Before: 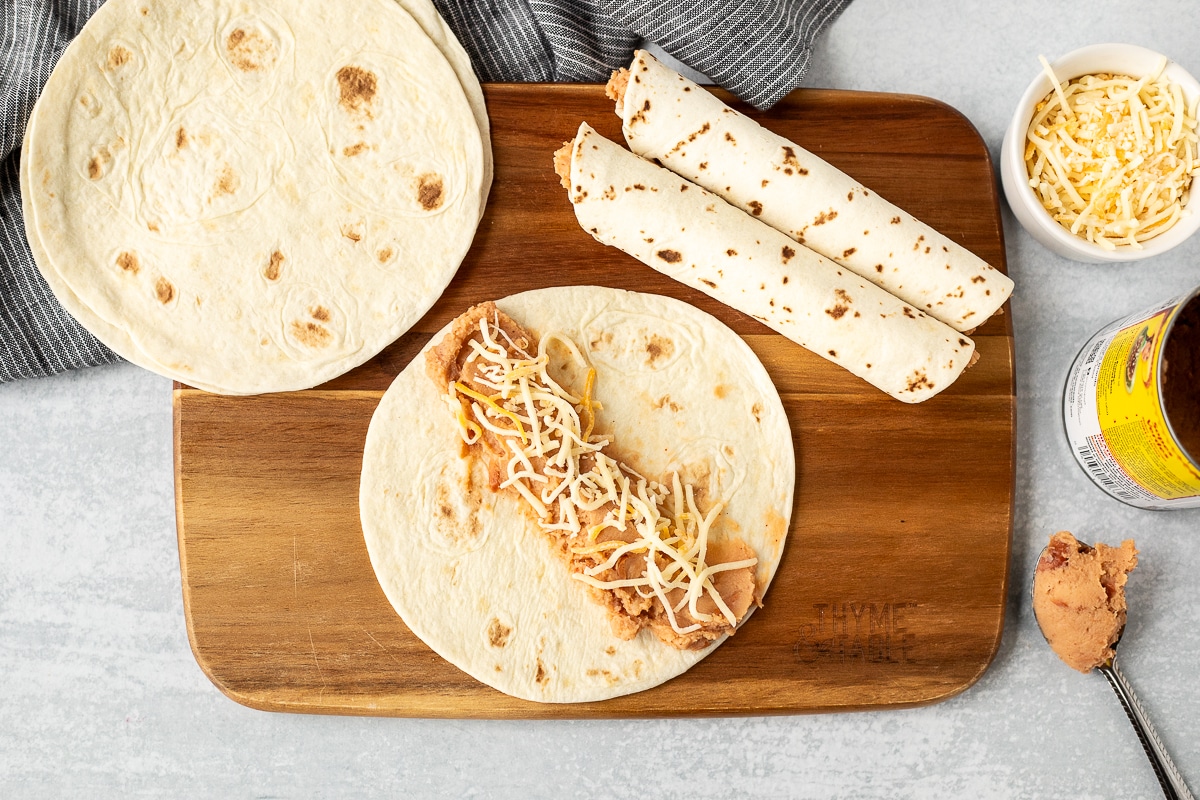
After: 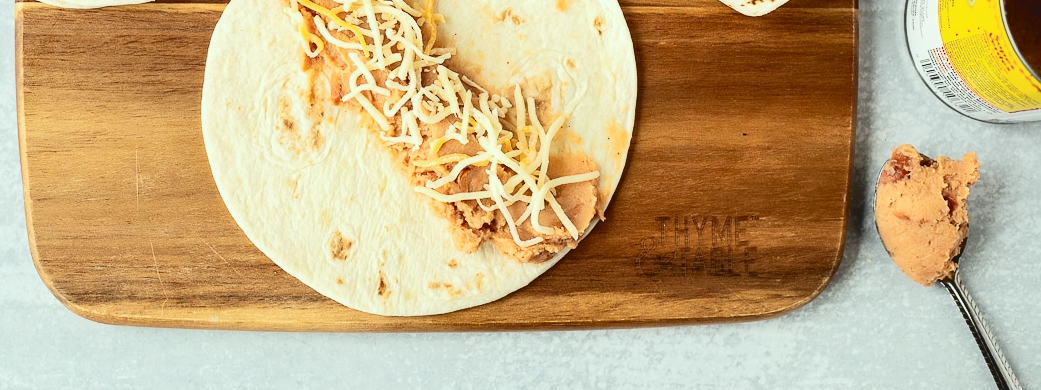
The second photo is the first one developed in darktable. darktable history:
color correction: highlights a* -6.7, highlights b* 0.563
tone curve: curves: ch0 [(0, 0) (0.003, 0.077) (0.011, 0.078) (0.025, 0.078) (0.044, 0.08) (0.069, 0.088) (0.1, 0.102) (0.136, 0.12) (0.177, 0.148) (0.224, 0.191) (0.277, 0.261) (0.335, 0.335) (0.399, 0.419) (0.468, 0.522) (0.543, 0.611) (0.623, 0.702) (0.709, 0.779) (0.801, 0.855) (0.898, 0.918) (1, 1)], color space Lab, independent channels, preserve colors none
crop and rotate: left 13.232%, top 48.49%, bottom 2.743%
